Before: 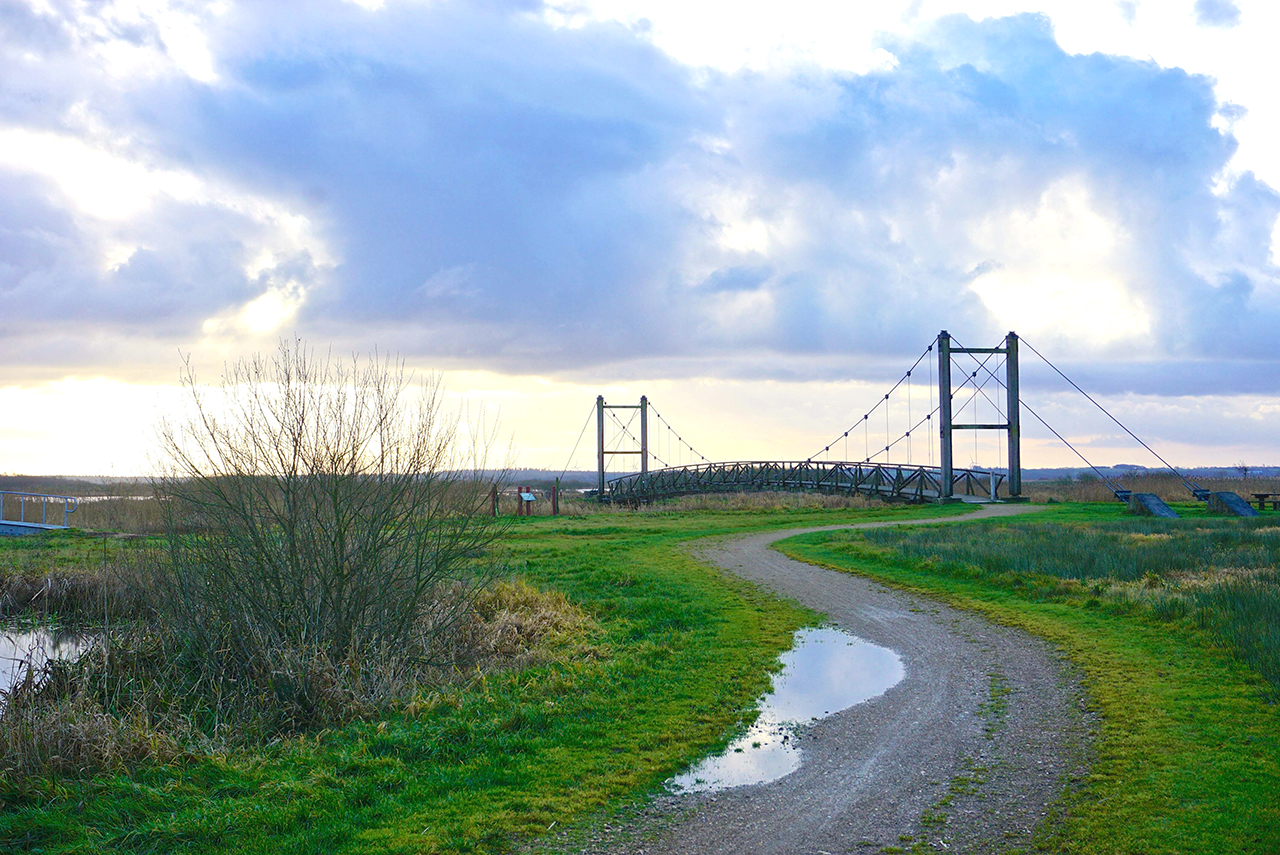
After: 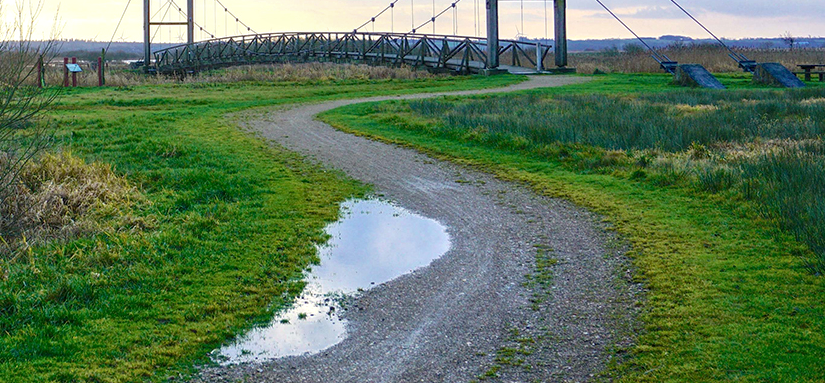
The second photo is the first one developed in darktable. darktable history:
local contrast: detail 130%
crop and rotate: left 35.509%, top 50.238%, bottom 4.934%
